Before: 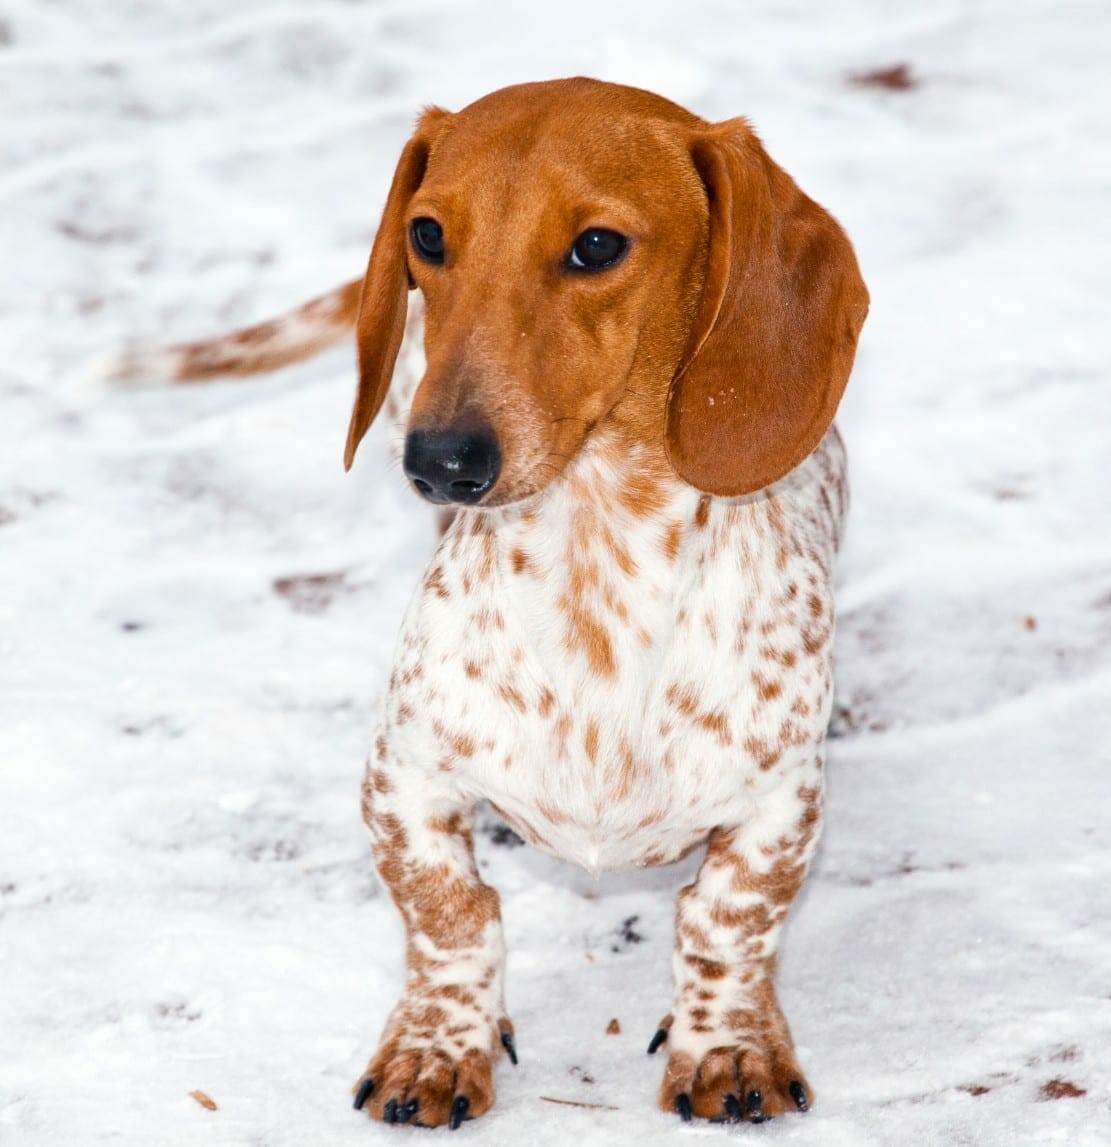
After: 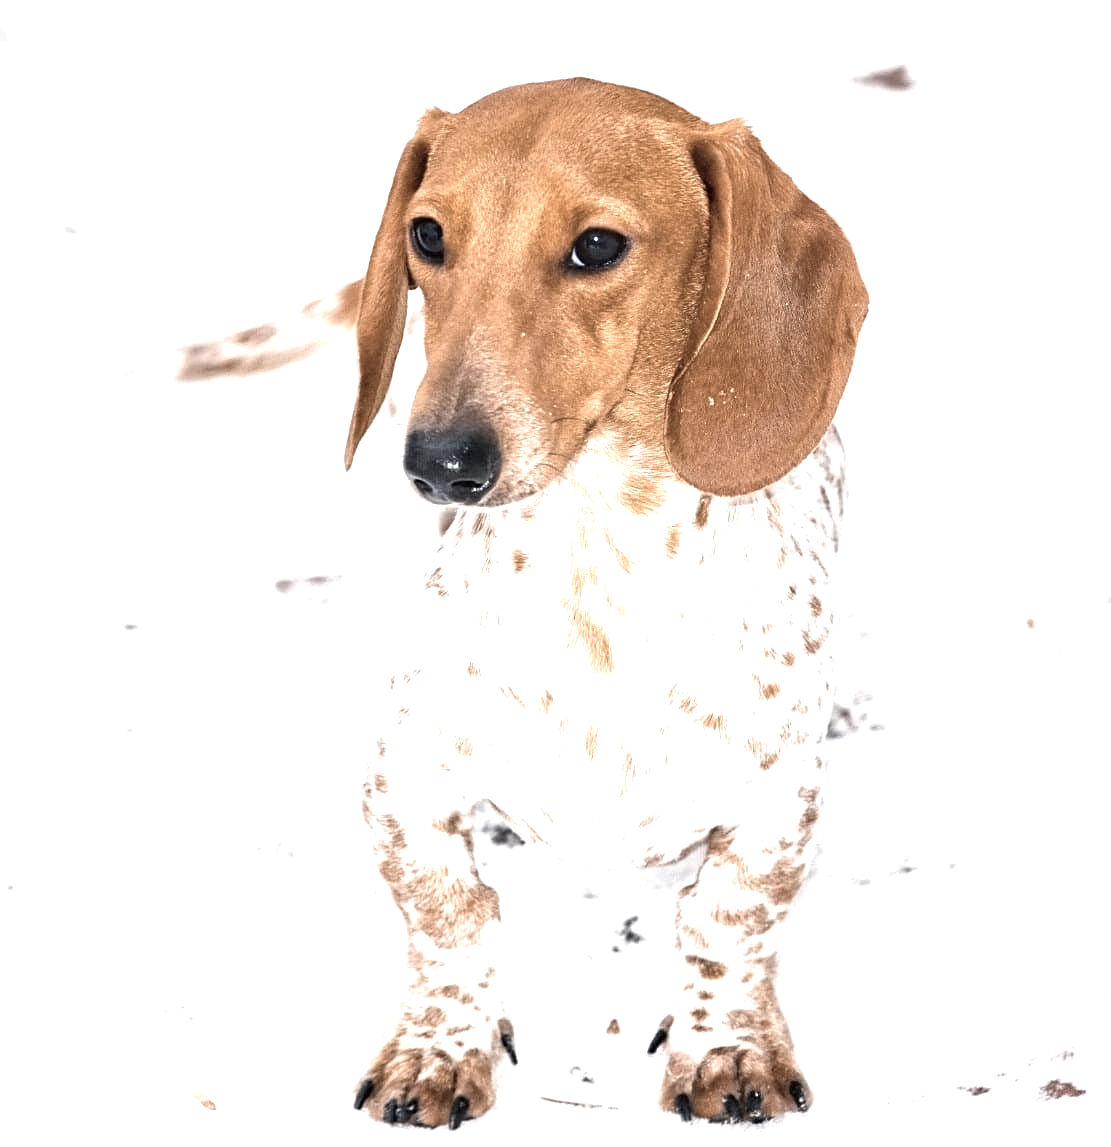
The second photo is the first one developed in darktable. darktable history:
color correction: saturation 0.5
sharpen: on, module defaults
exposure: exposure 1.15 EV, compensate highlight preservation false
contrast equalizer: y [[0.5 ×6], [0.5 ×6], [0.5 ×6], [0 ×6], [0, 0.039, 0.251, 0.29, 0.293, 0.292]]
